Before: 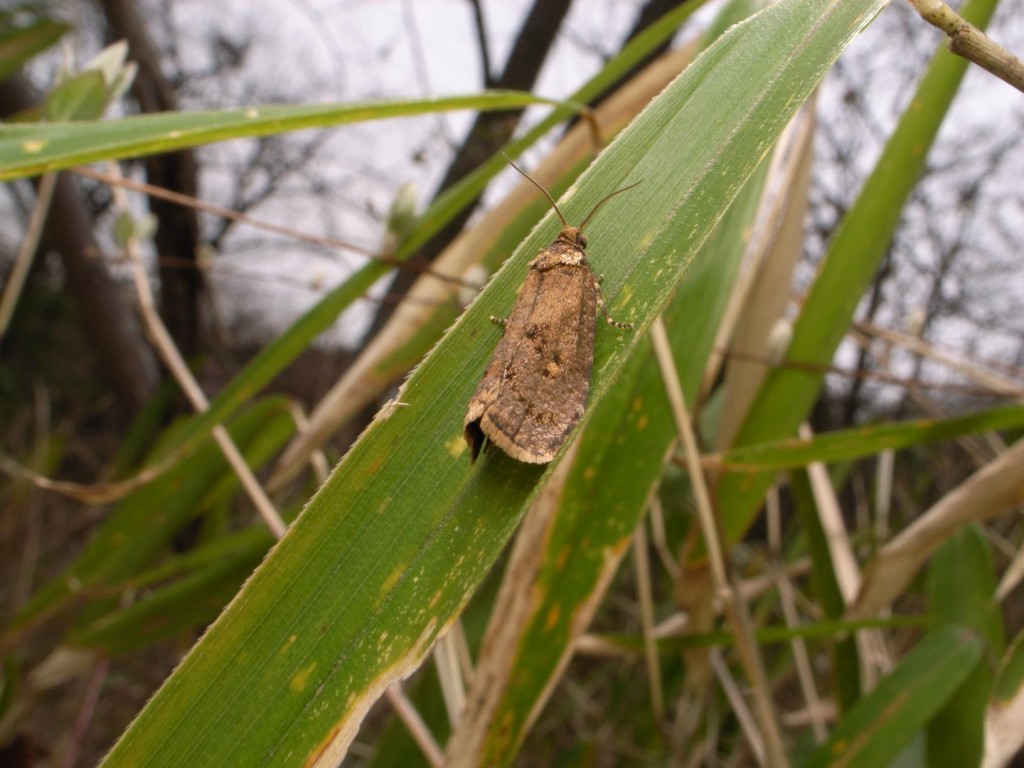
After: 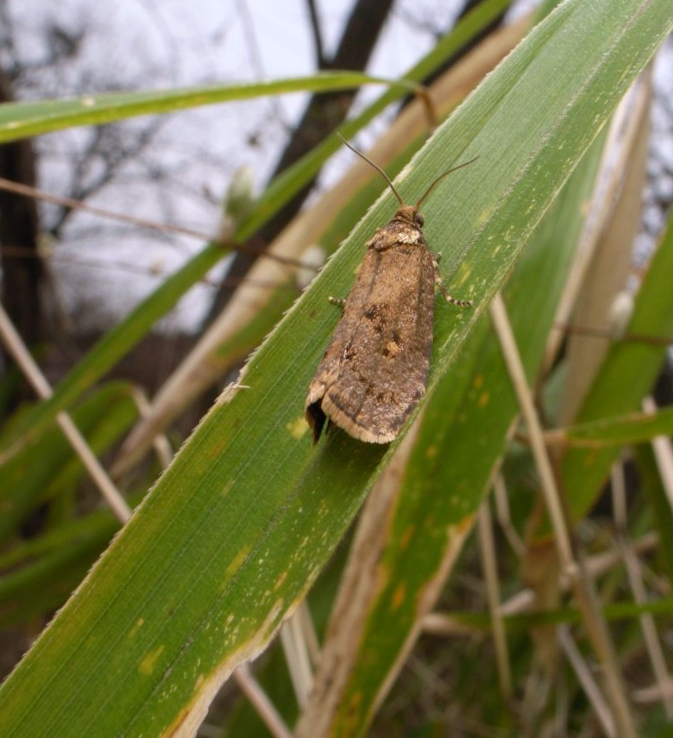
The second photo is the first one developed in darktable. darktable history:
rotate and perspective: rotation -1.32°, lens shift (horizontal) -0.031, crop left 0.015, crop right 0.985, crop top 0.047, crop bottom 0.982
crop and rotate: left 14.385%, right 18.948%
white balance: red 0.974, blue 1.044
